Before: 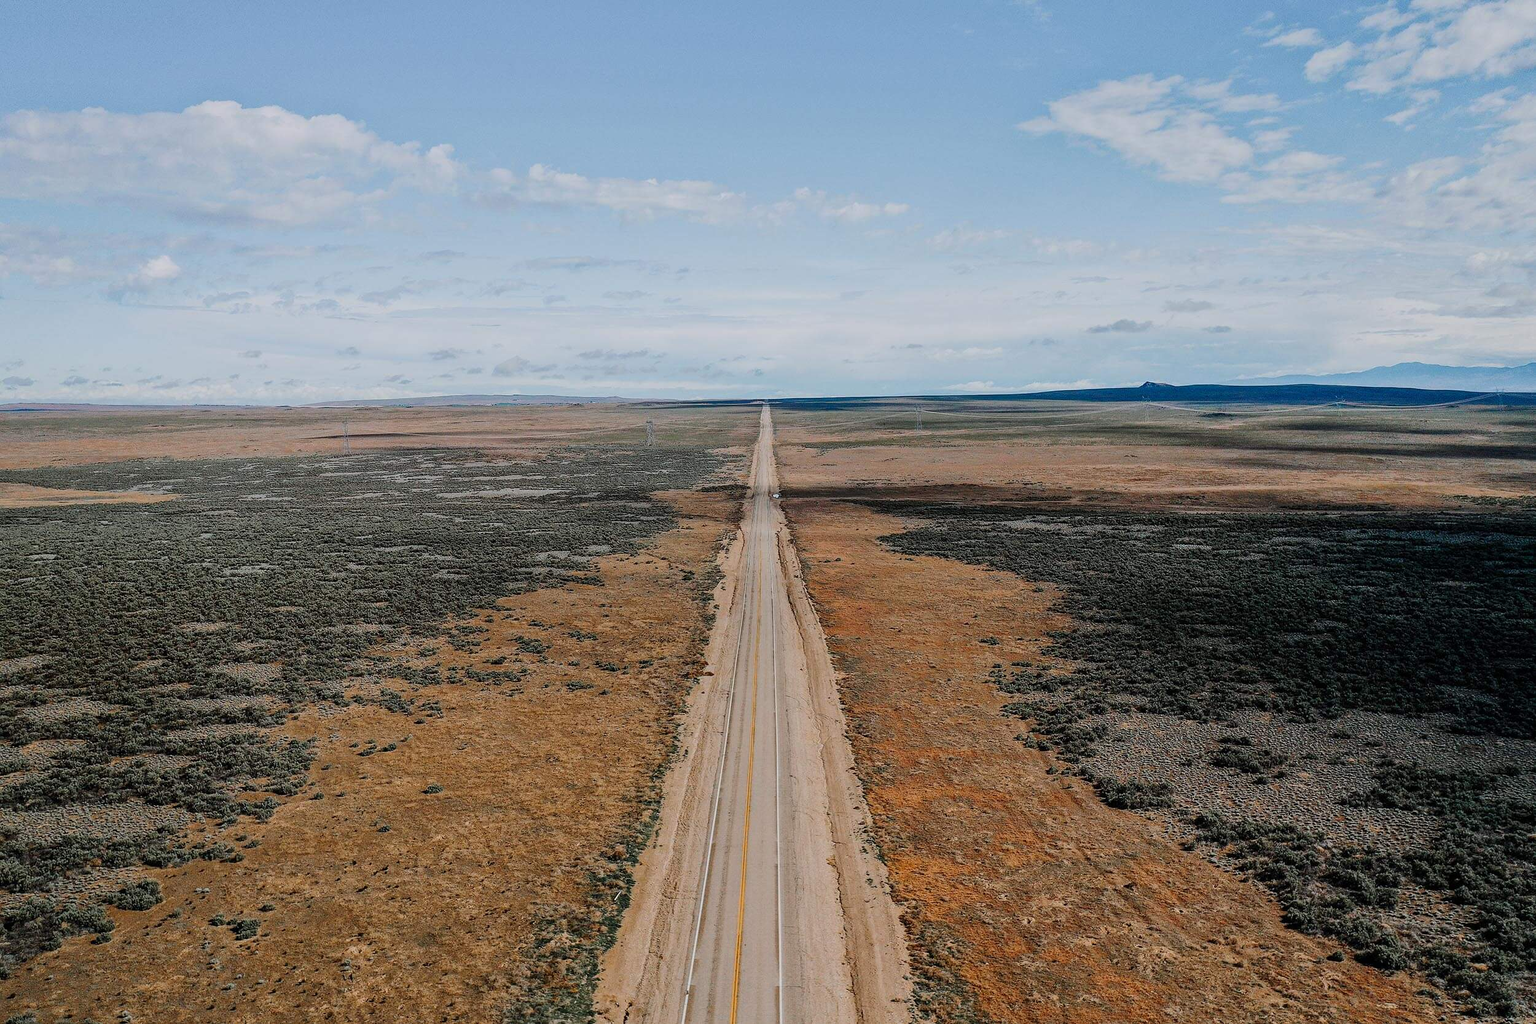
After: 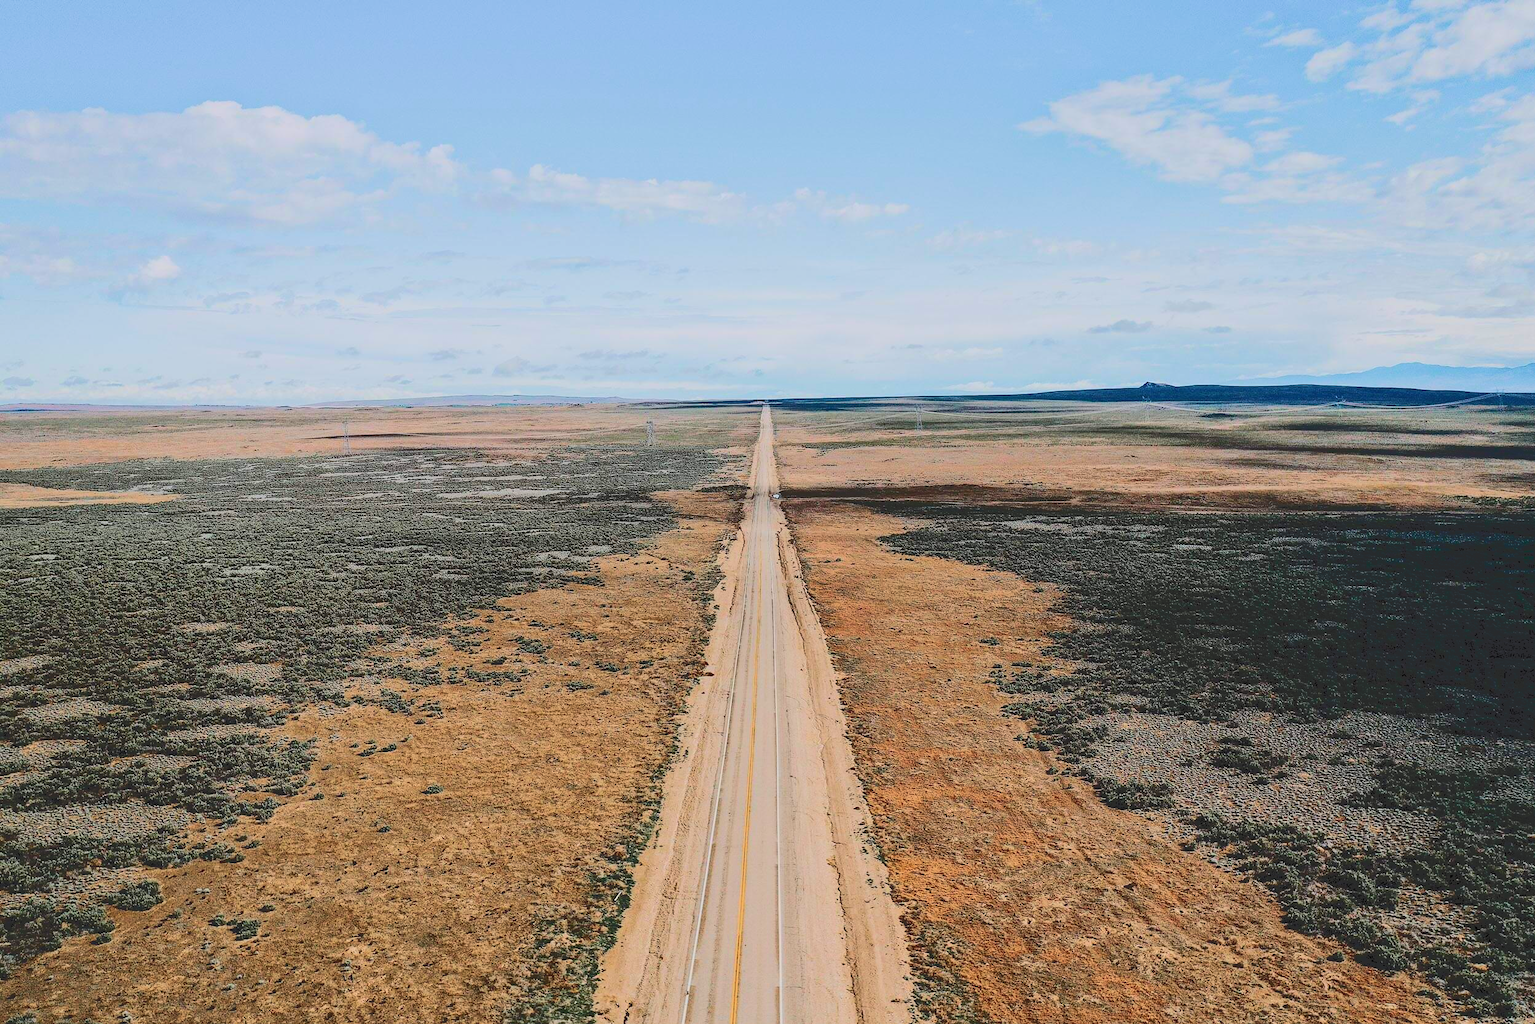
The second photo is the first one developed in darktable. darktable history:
tone curve: curves: ch0 [(0, 0) (0.003, 0.169) (0.011, 0.169) (0.025, 0.169) (0.044, 0.173) (0.069, 0.178) (0.1, 0.183) (0.136, 0.185) (0.177, 0.197) (0.224, 0.227) (0.277, 0.292) (0.335, 0.391) (0.399, 0.491) (0.468, 0.592) (0.543, 0.672) (0.623, 0.734) (0.709, 0.785) (0.801, 0.844) (0.898, 0.893) (1, 1)], color space Lab, independent channels, preserve colors none
velvia: strength 30.46%
